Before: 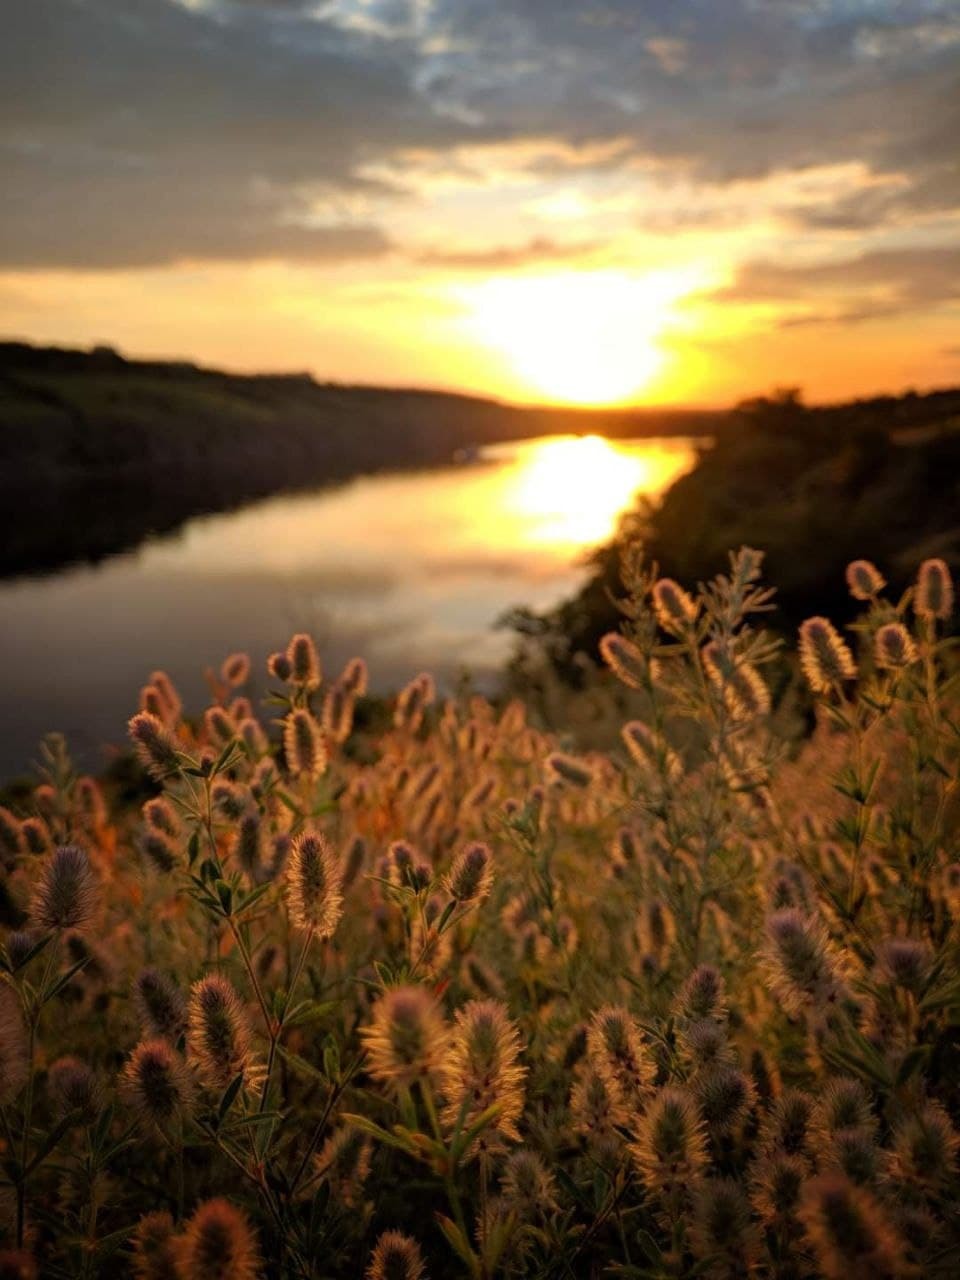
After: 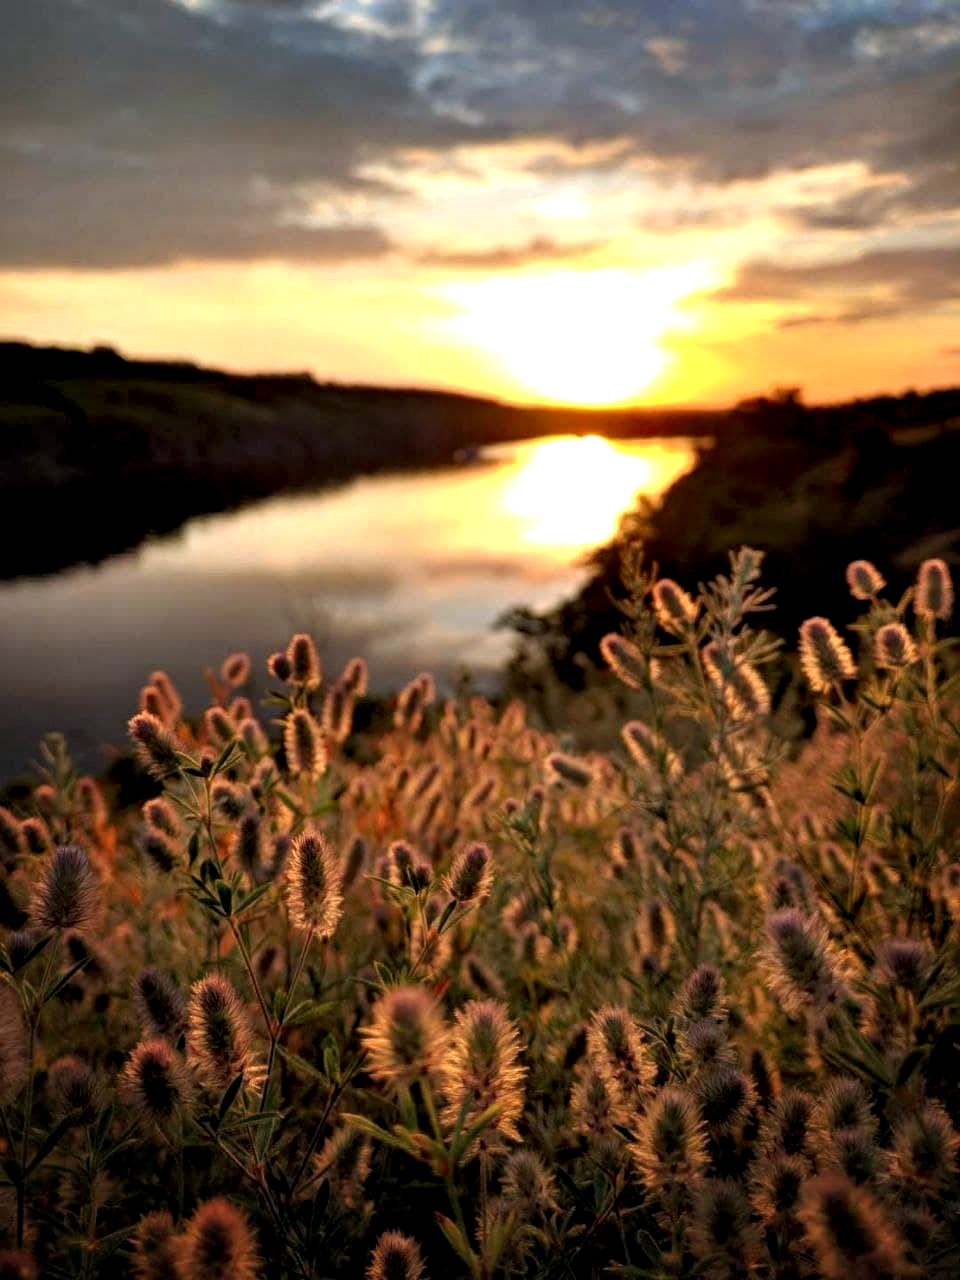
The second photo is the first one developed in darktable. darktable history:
color correction: highlights a* -0.138, highlights b* -5.55, shadows a* -0.12, shadows b* -0.123
contrast equalizer: y [[0.6 ×6], [0.55 ×6], [0 ×6], [0 ×6], [0 ×6]]
